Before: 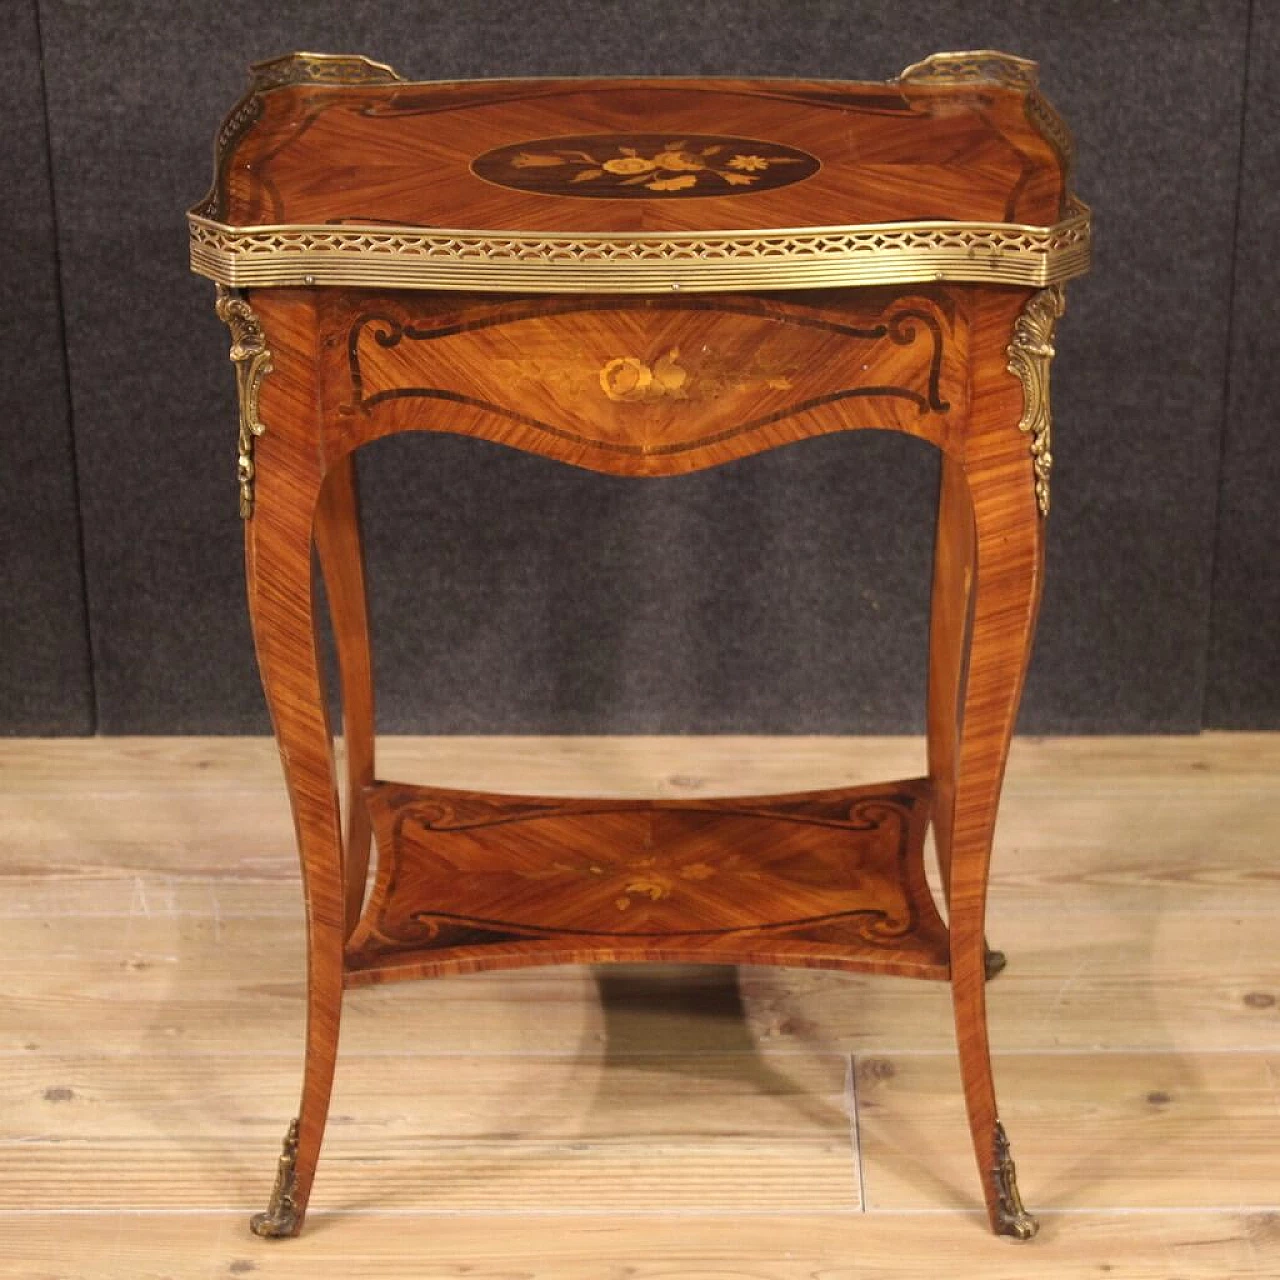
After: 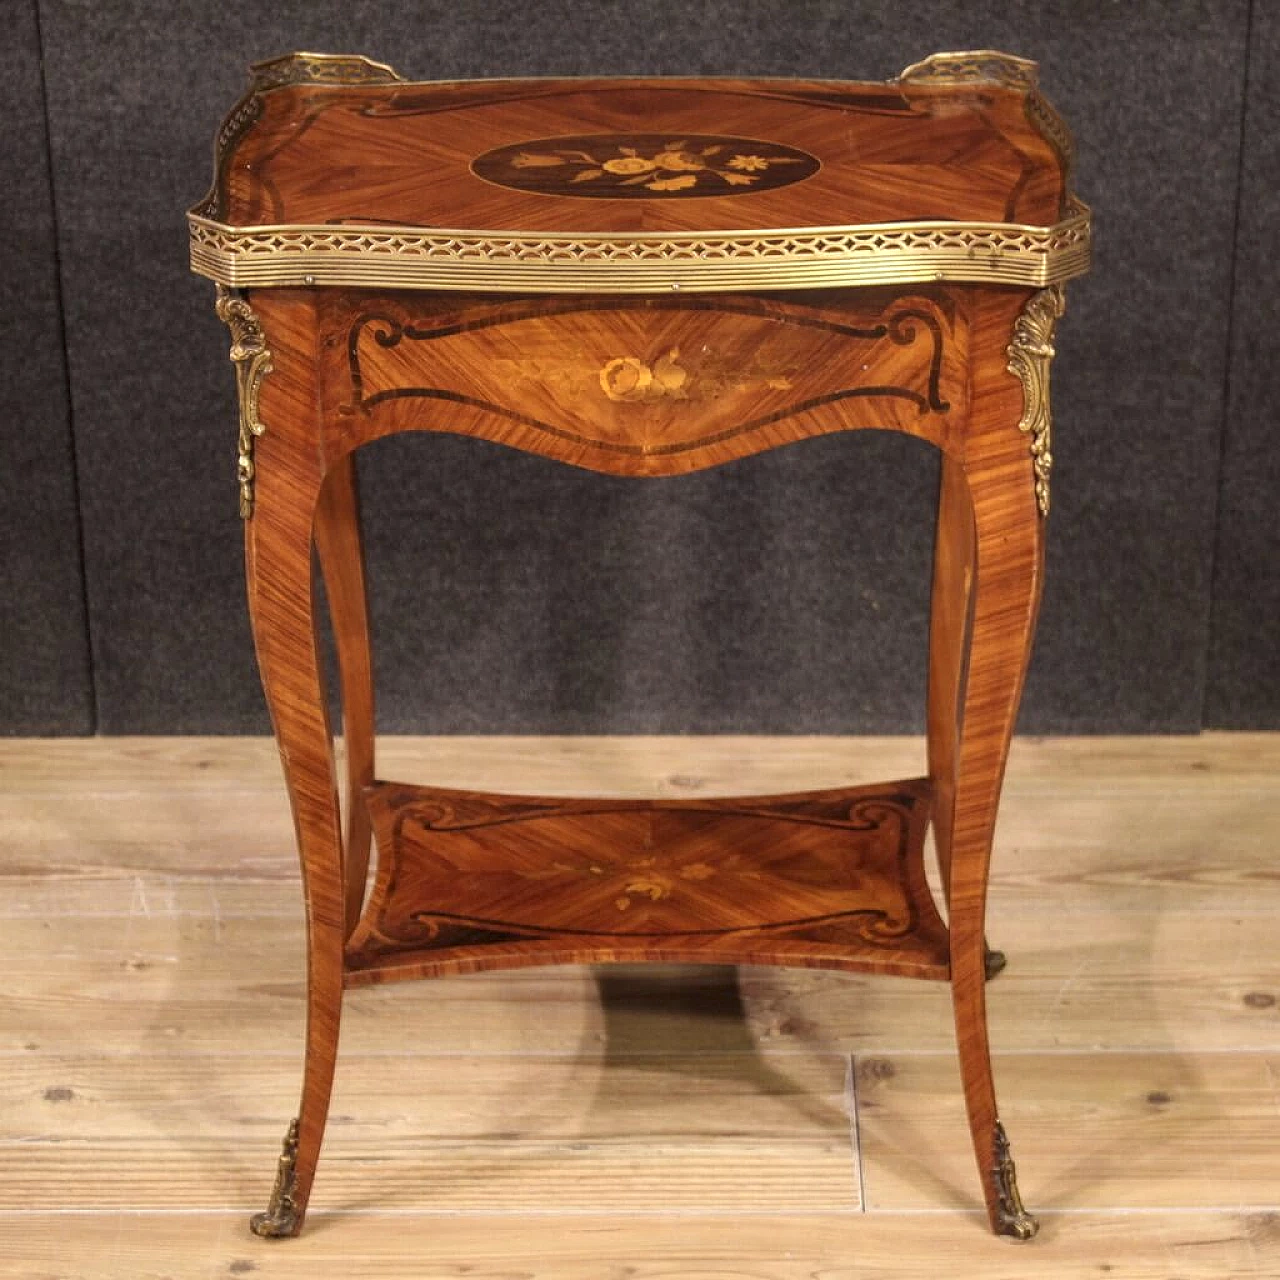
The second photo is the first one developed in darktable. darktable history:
local contrast: on, module defaults
color zones: curves: ch0 [(0.068, 0.464) (0.25, 0.5) (0.48, 0.508) (0.75, 0.536) (0.886, 0.476) (0.967, 0.456)]; ch1 [(0.066, 0.456) (0.25, 0.5) (0.616, 0.508) (0.746, 0.56) (0.934, 0.444)]
